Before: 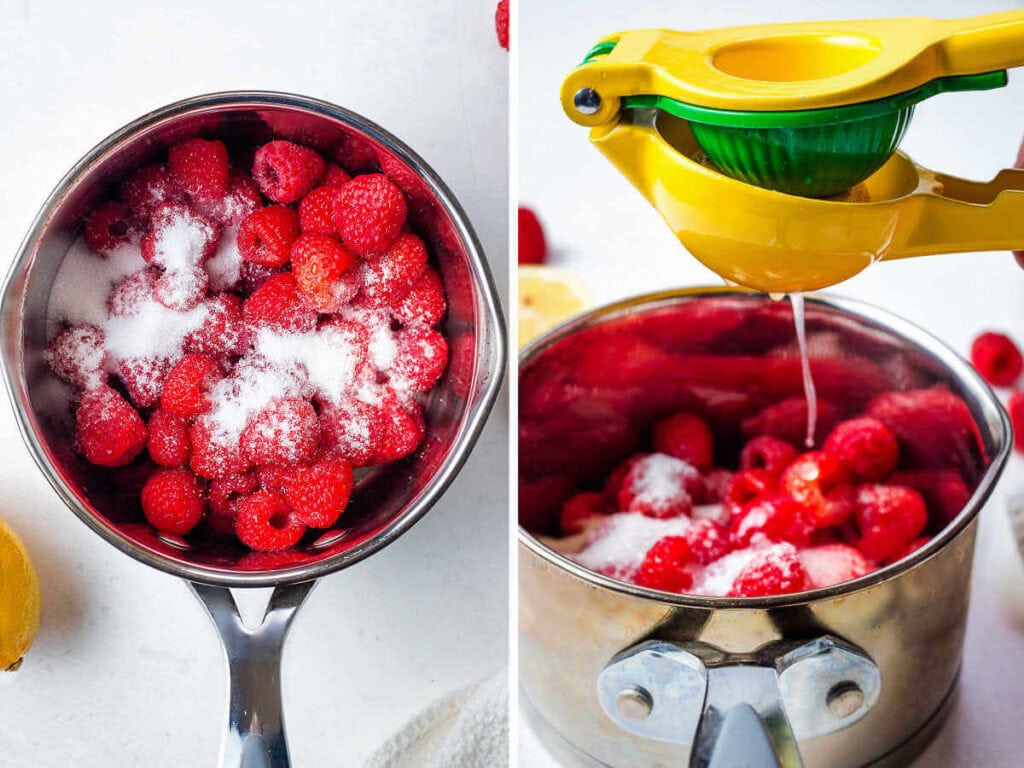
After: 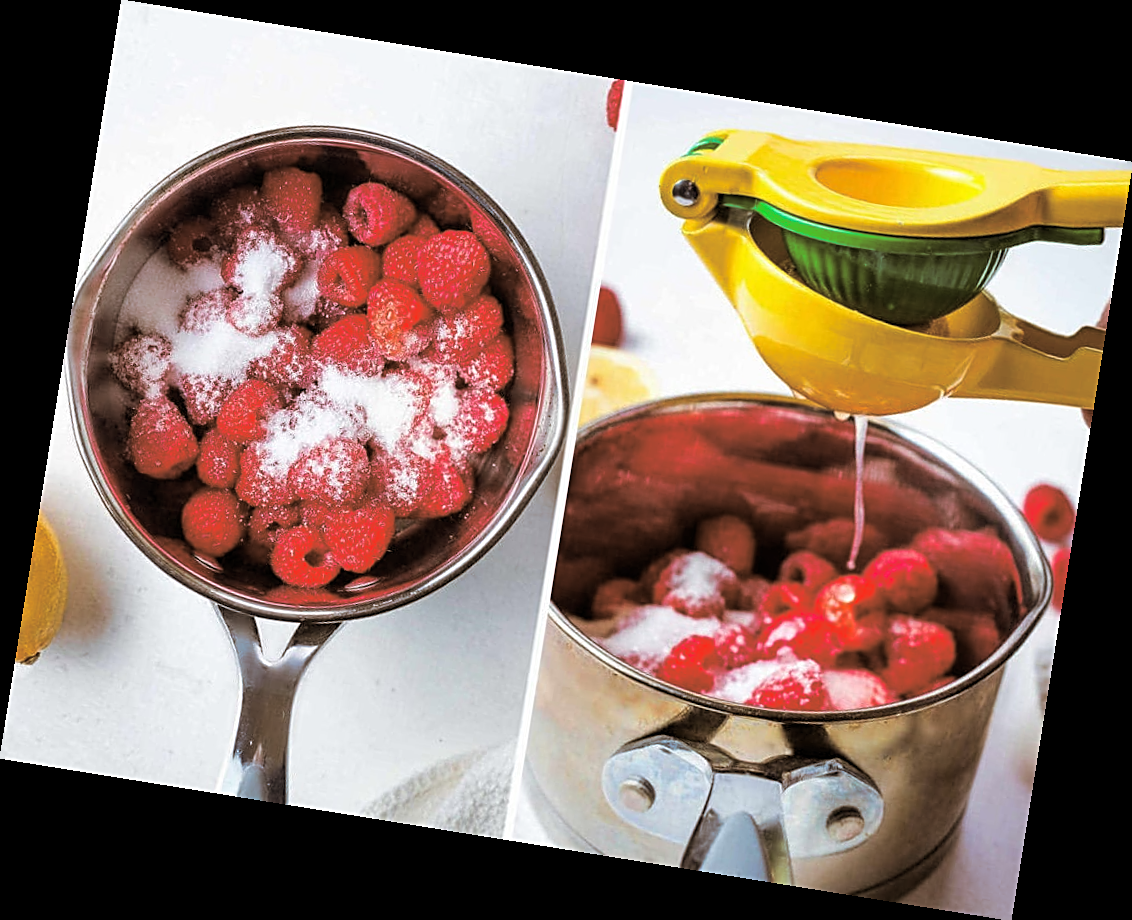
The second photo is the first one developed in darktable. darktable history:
rotate and perspective: rotation 9.12°, automatic cropping off
split-toning: shadows › hue 32.4°, shadows › saturation 0.51, highlights › hue 180°, highlights › saturation 0, balance -60.17, compress 55.19%
color balance rgb: global vibrance 1%, saturation formula JzAzBz (2021)
sharpen: on, module defaults
